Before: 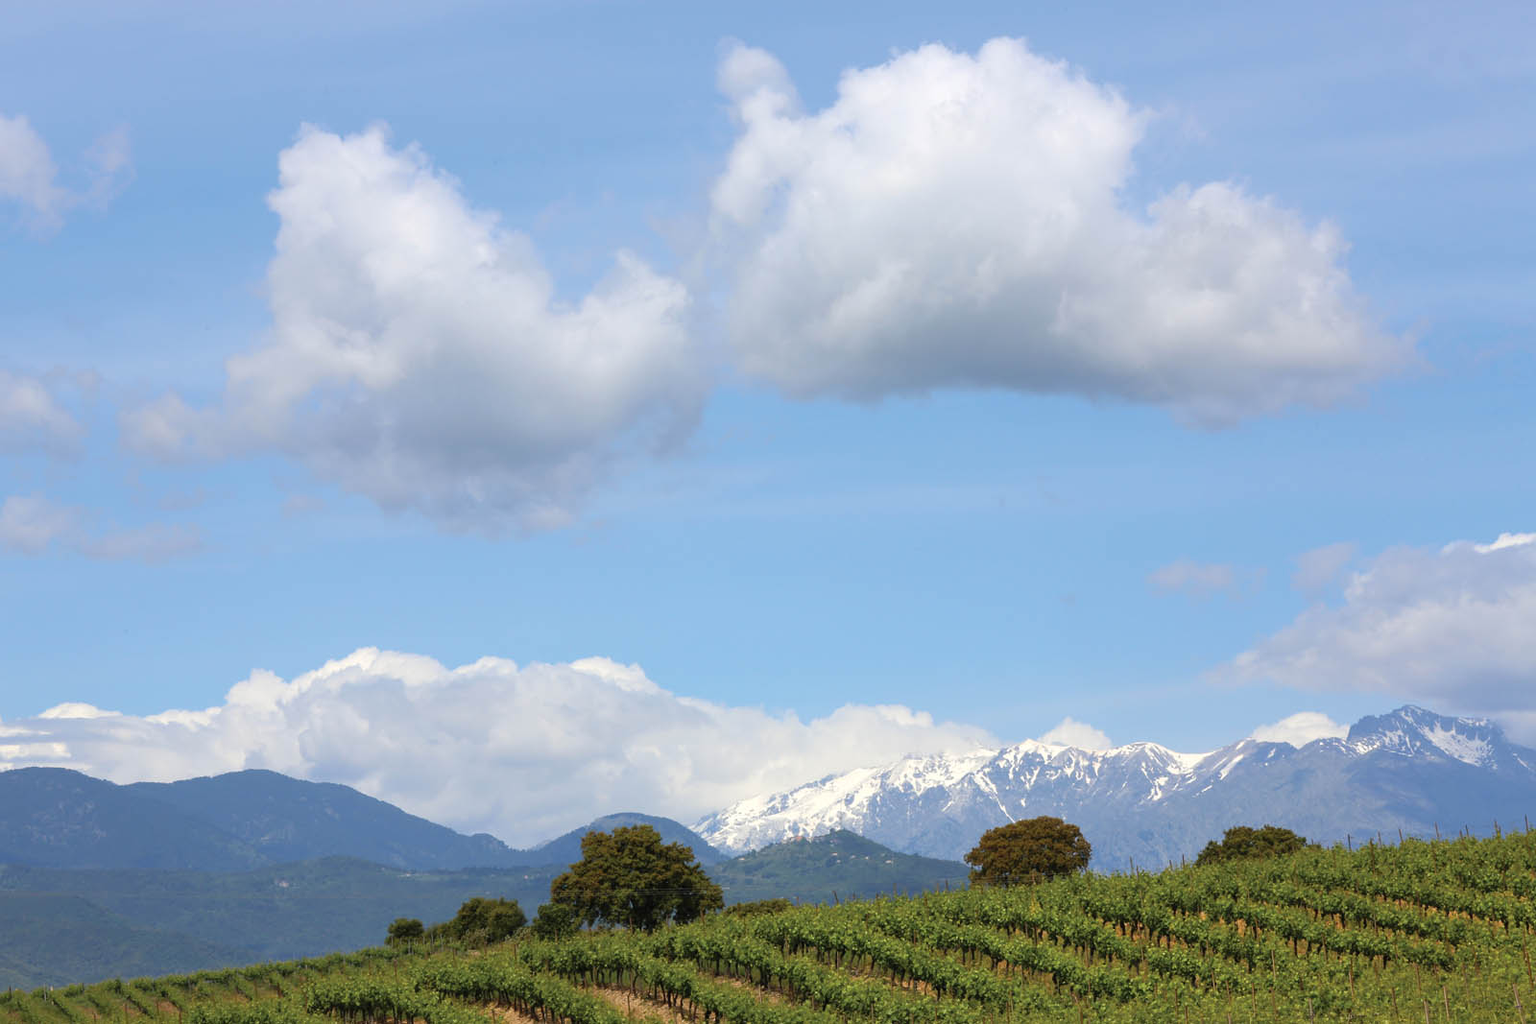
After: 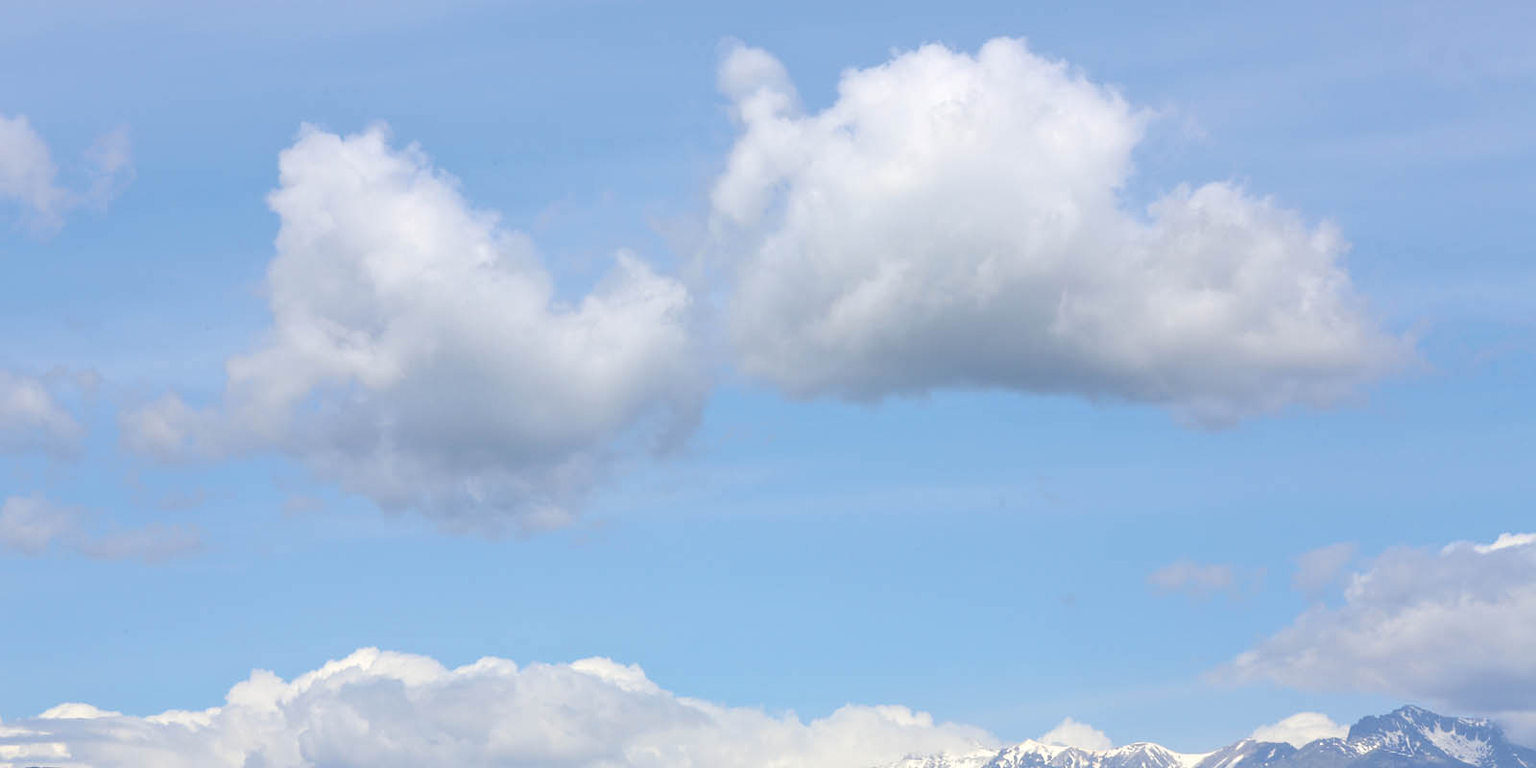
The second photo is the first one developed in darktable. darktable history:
local contrast: mode bilateral grid, contrast 9, coarseness 24, detail 115%, midtone range 0.2
crop: bottom 24.99%
